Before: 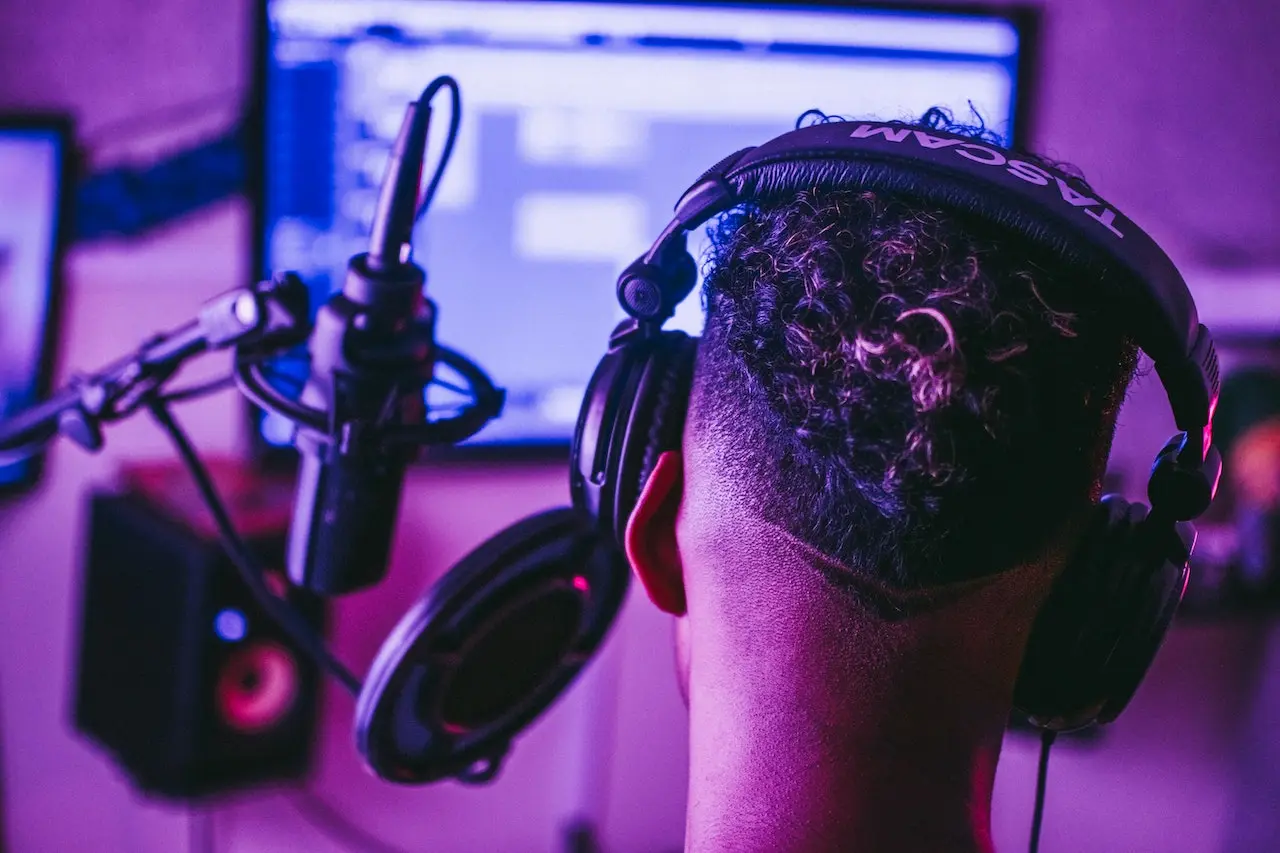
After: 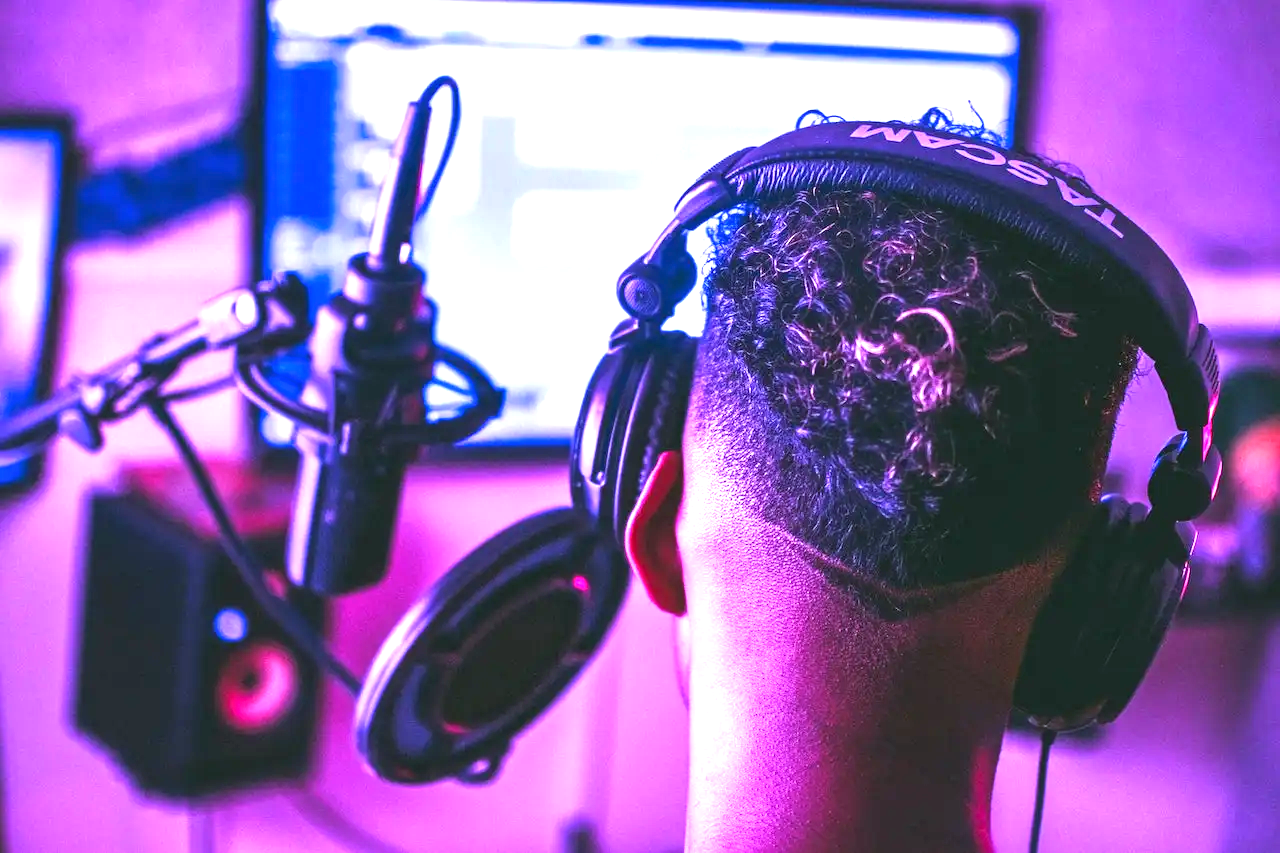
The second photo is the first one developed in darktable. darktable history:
exposure: black level correction 0, exposure 1.625 EV, compensate exposure bias true, compensate highlight preservation false
white balance: red 0.974, blue 1.044
